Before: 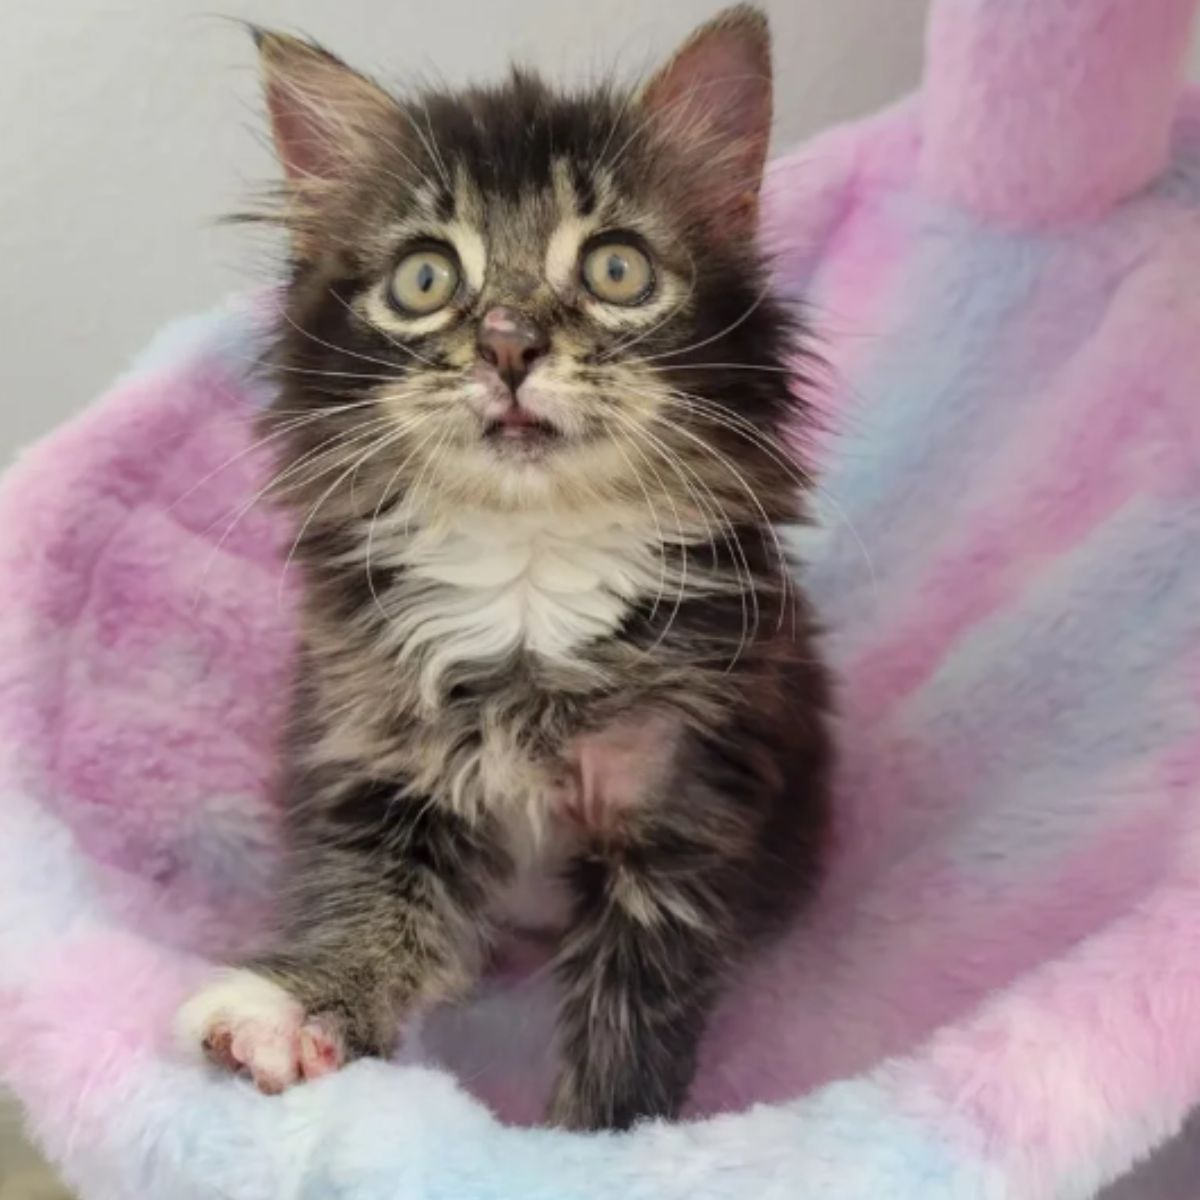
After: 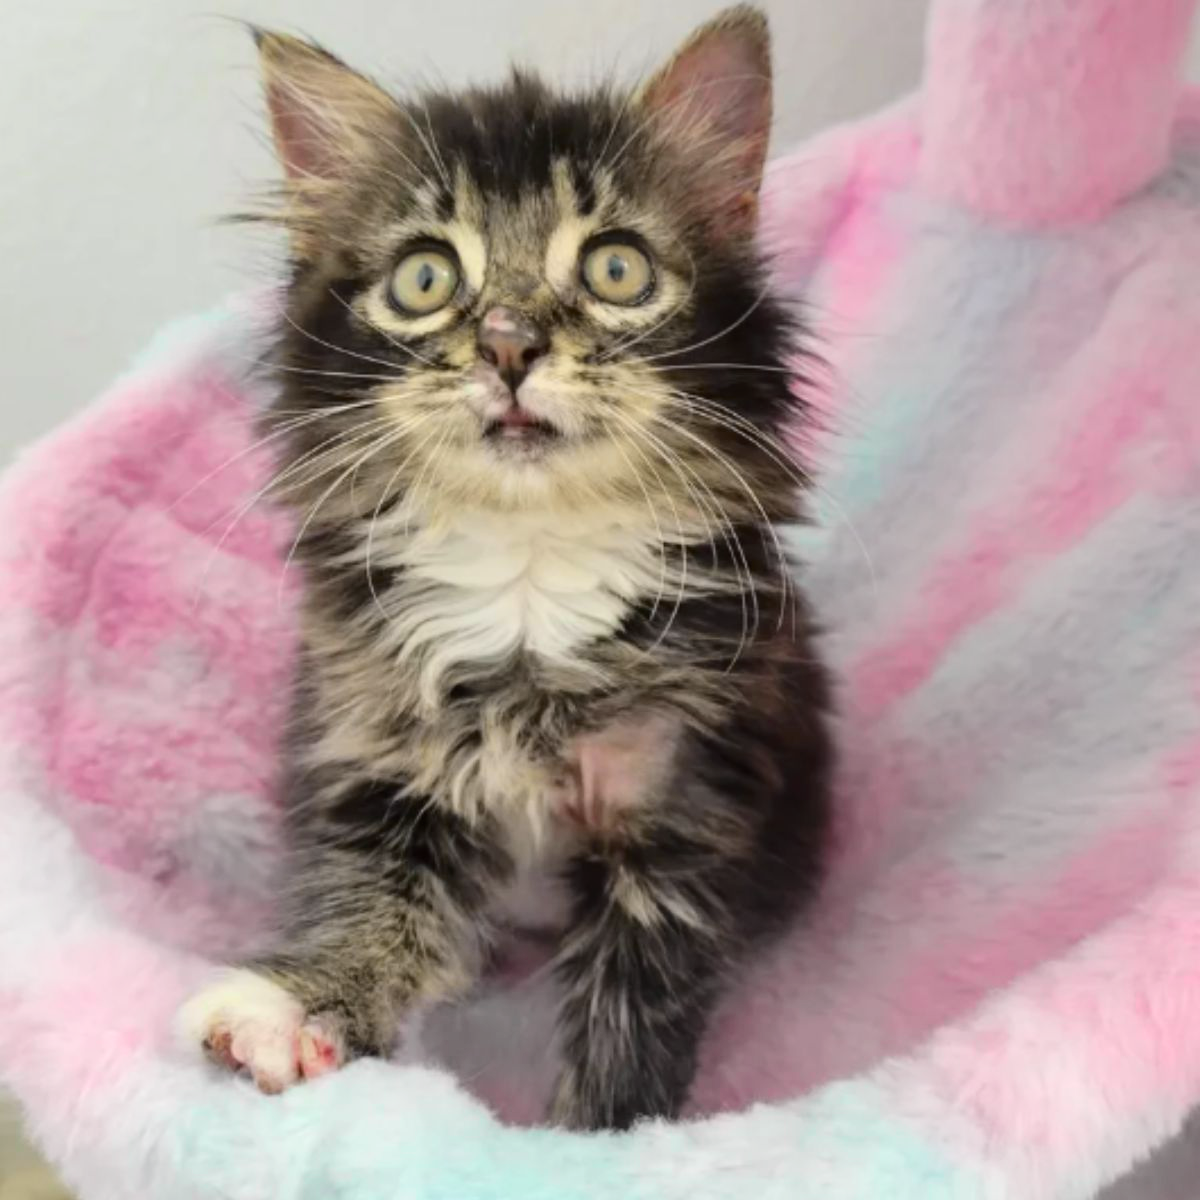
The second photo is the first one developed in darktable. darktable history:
exposure: exposure 0.201 EV, compensate highlight preservation false
tone curve: curves: ch0 [(0, 0.008) (0.107, 0.091) (0.283, 0.287) (0.461, 0.498) (0.64, 0.679) (0.822, 0.841) (0.998, 0.978)]; ch1 [(0, 0) (0.316, 0.349) (0.466, 0.442) (0.502, 0.5) (0.527, 0.519) (0.561, 0.553) (0.608, 0.629) (0.669, 0.704) (0.859, 0.899) (1, 1)]; ch2 [(0, 0) (0.33, 0.301) (0.421, 0.443) (0.473, 0.498) (0.502, 0.504) (0.522, 0.525) (0.592, 0.61) (0.705, 0.7) (1, 1)], color space Lab, independent channels, preserve colors none
